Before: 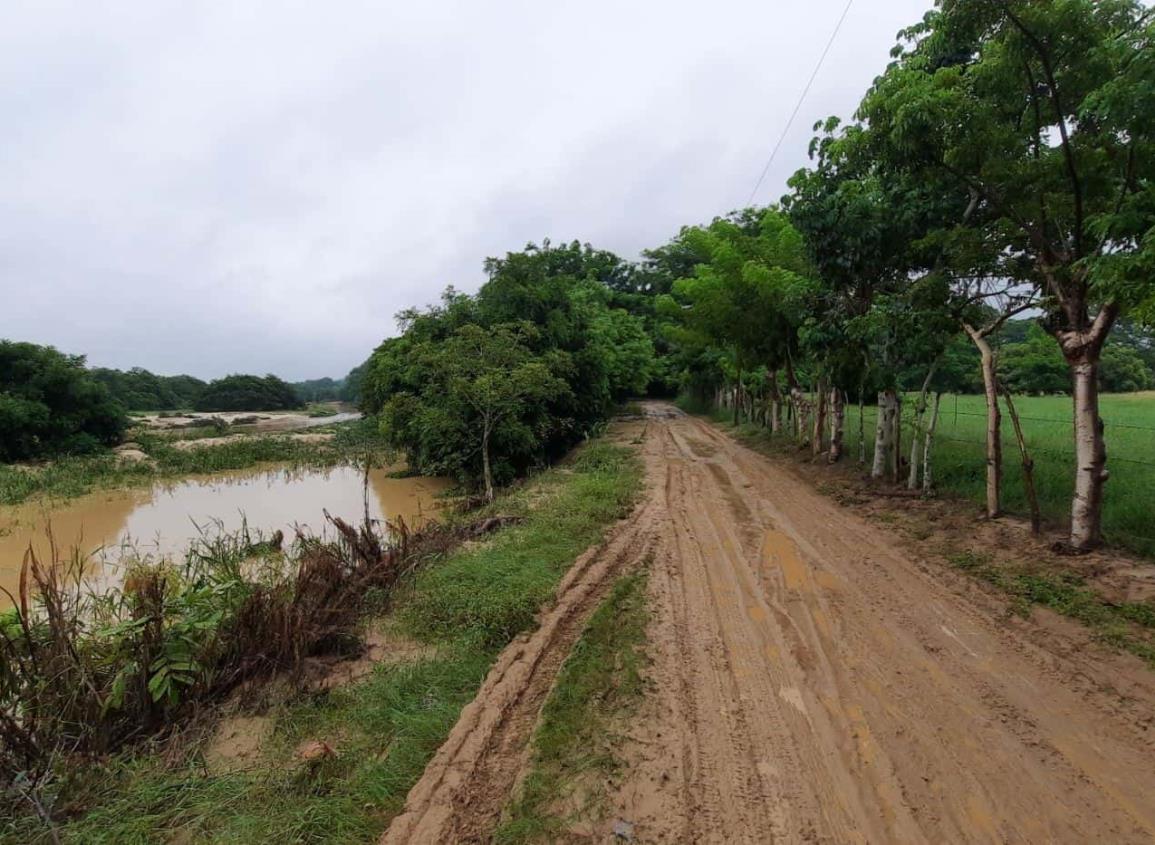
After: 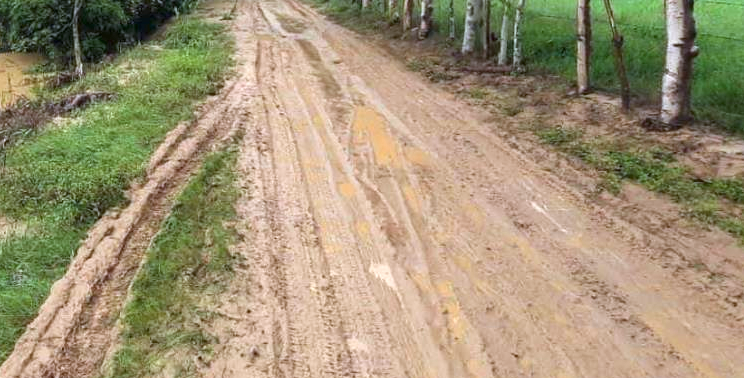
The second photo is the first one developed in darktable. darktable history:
crop and rotate: left 35.509%, top 50.238%, bottom 4.934%
exposure: black level correction 0, exposure 1.45 EV, compensate exposure bias true, compensate highlight preservation false
white balance: red 0.926, green 1.003, blue 1.133
